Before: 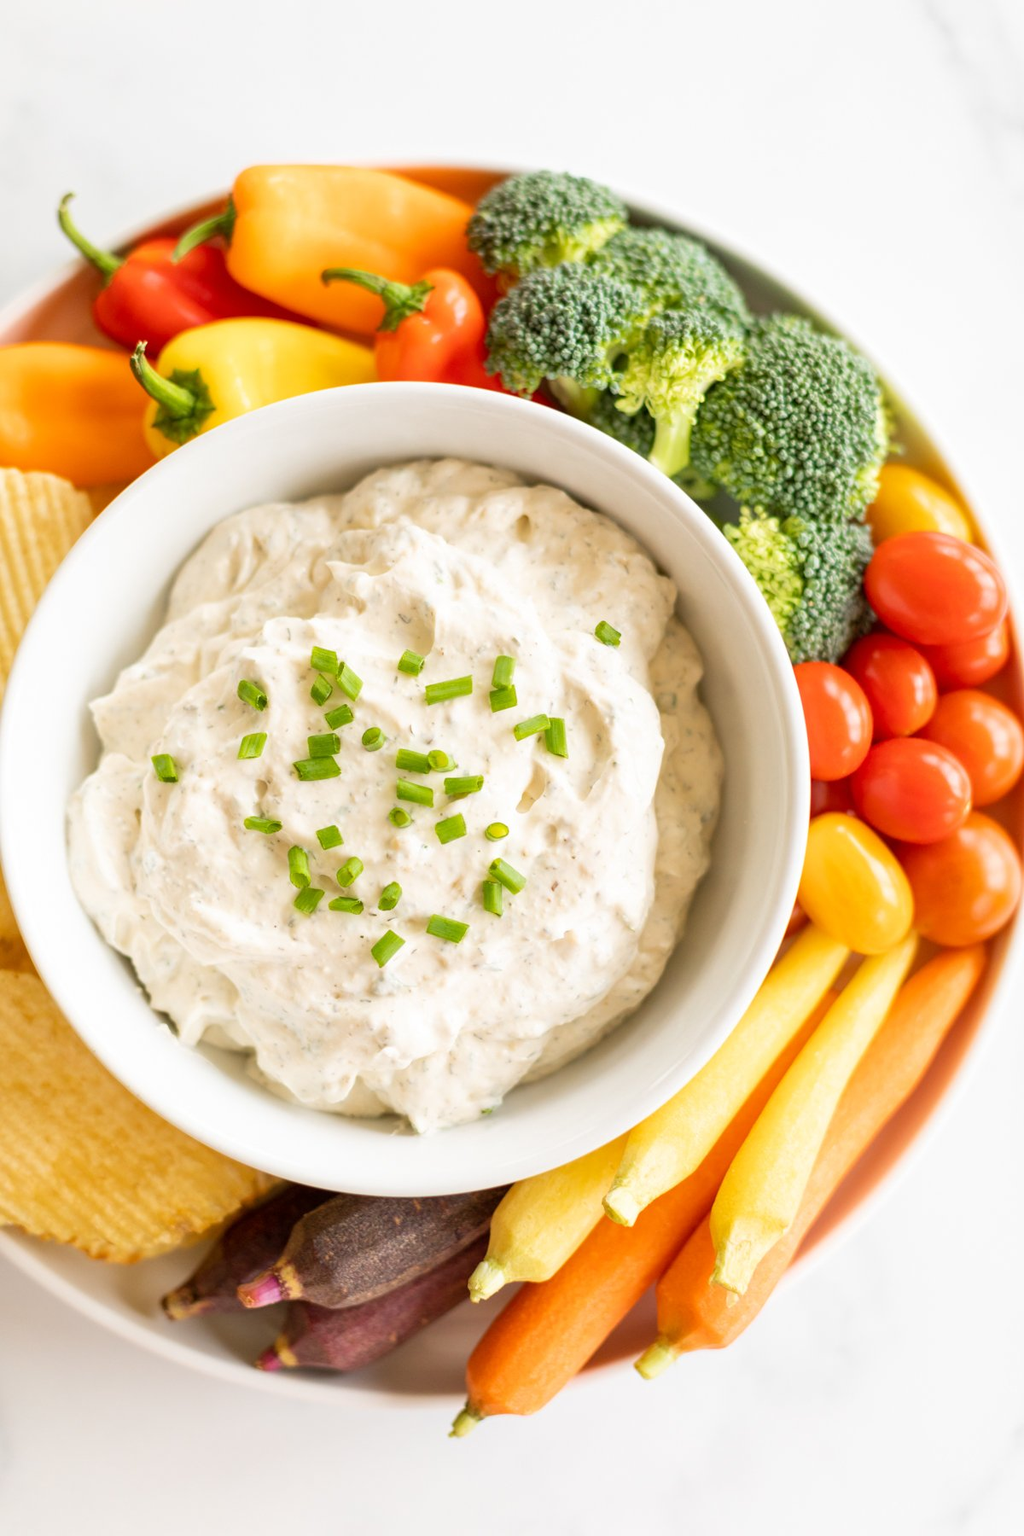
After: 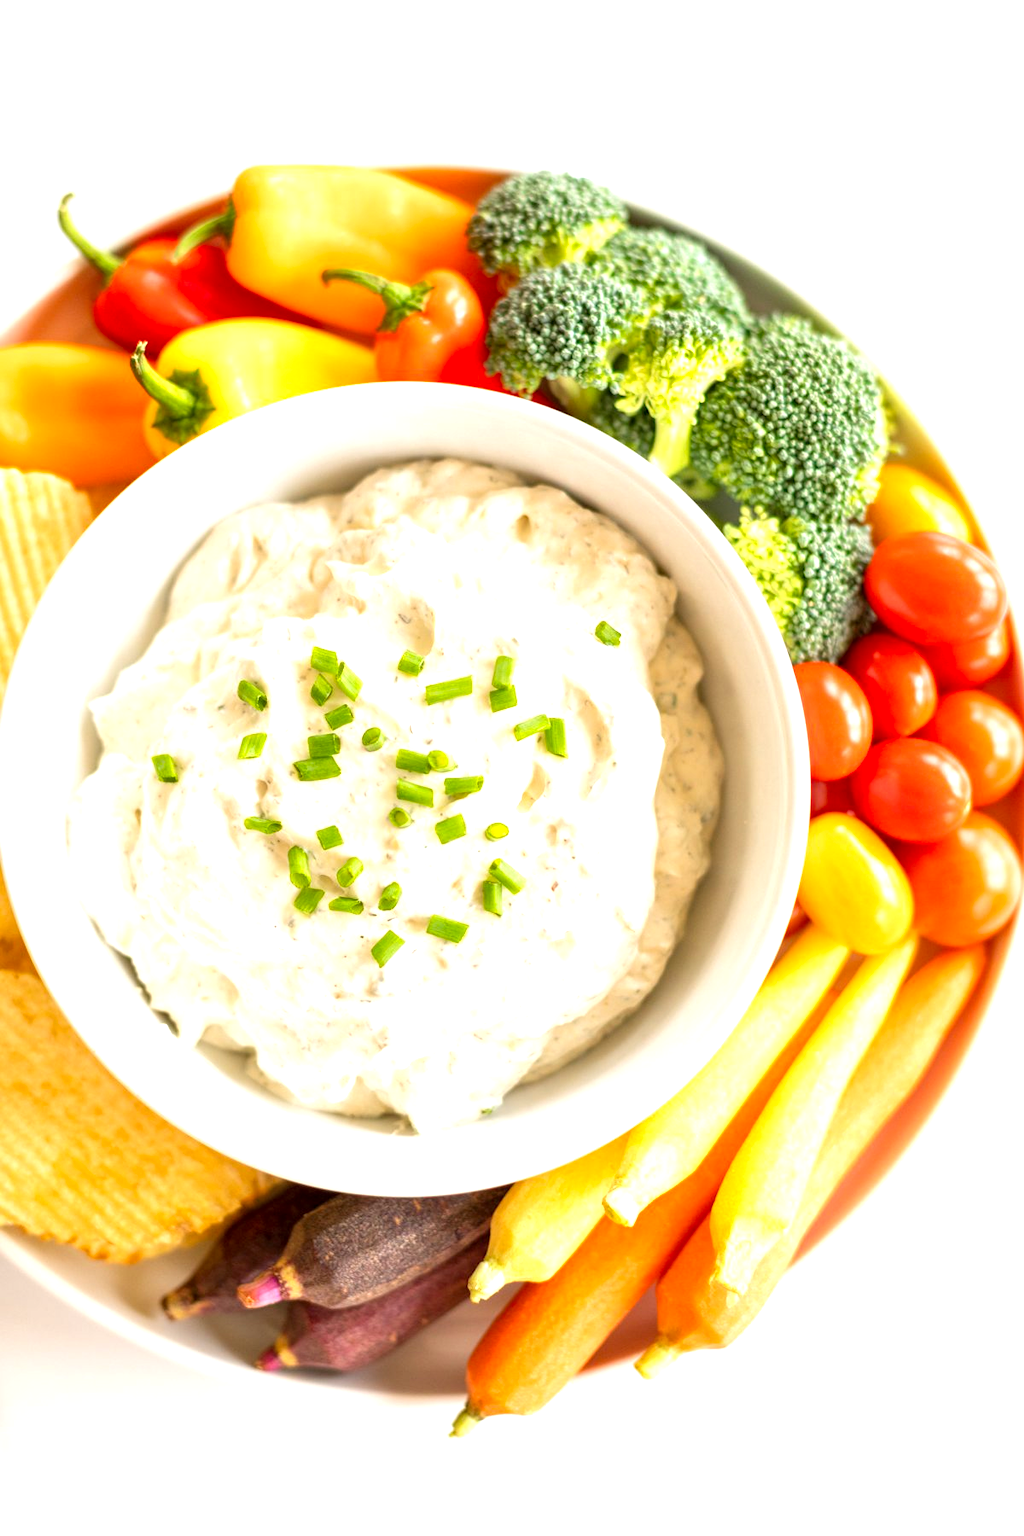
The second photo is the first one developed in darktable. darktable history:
exposure: exposure 0.608 EV, compensate exposure bias true, compensate highlight preservation false
contrast brightness saturation: saturation 0.098
local contrast: highlights 107%, shadows 99%, detail 119%, midtone range 0.2
